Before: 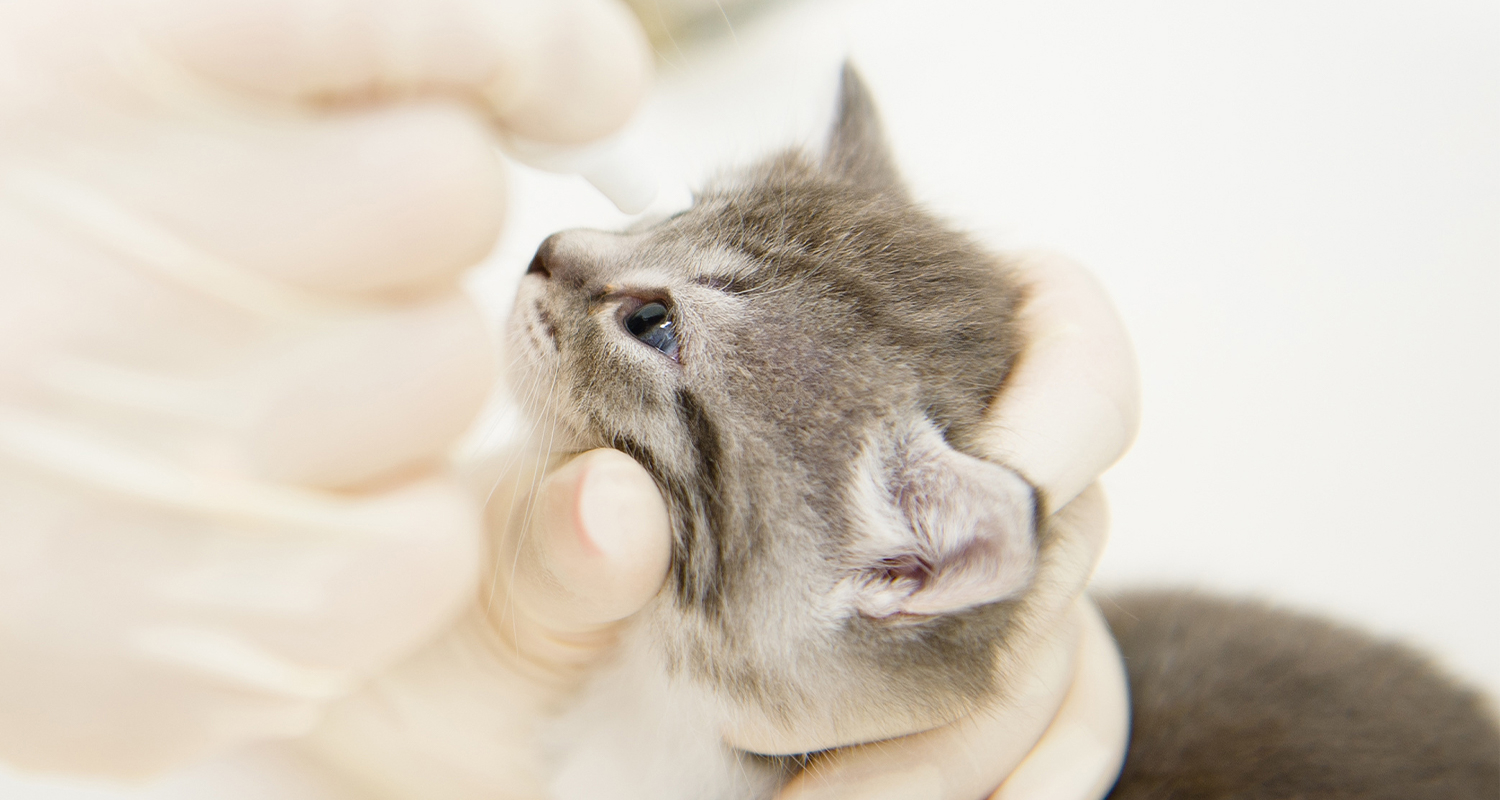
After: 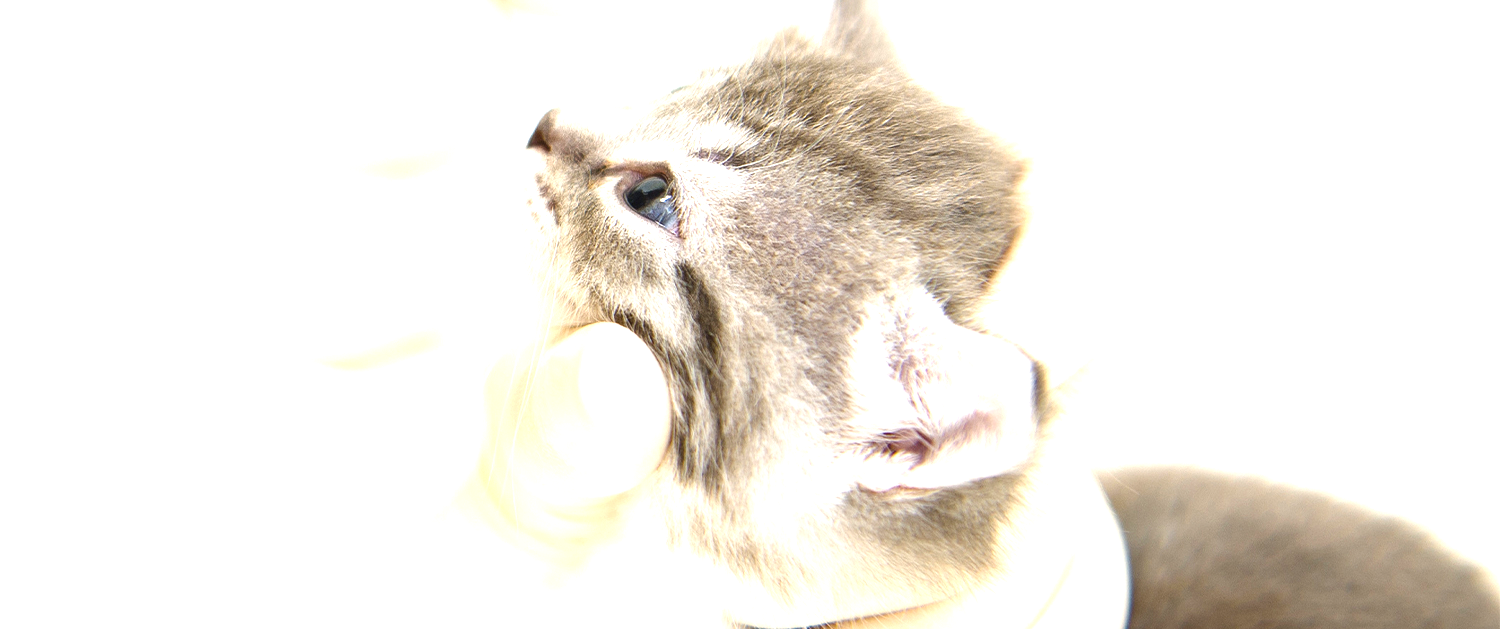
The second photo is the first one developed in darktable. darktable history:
exposure: black level correction 0, exposure 1.173 EV, compensate exposure bias true, compensate highlight preservation false
crop and rotate: top 15.774%, bottom 5.506%
